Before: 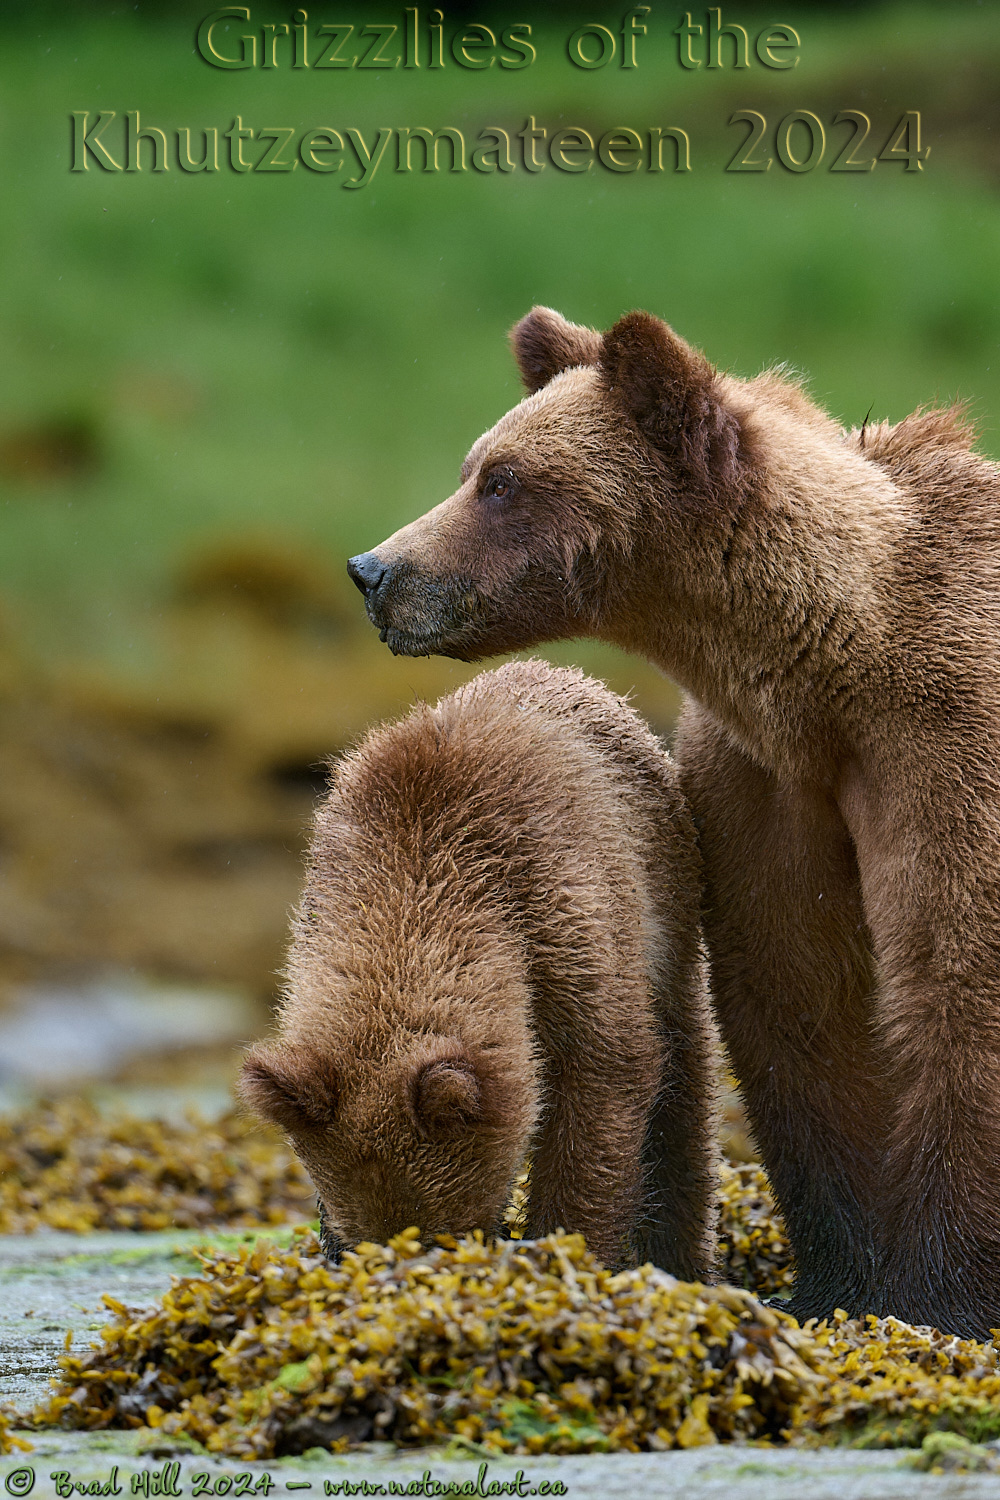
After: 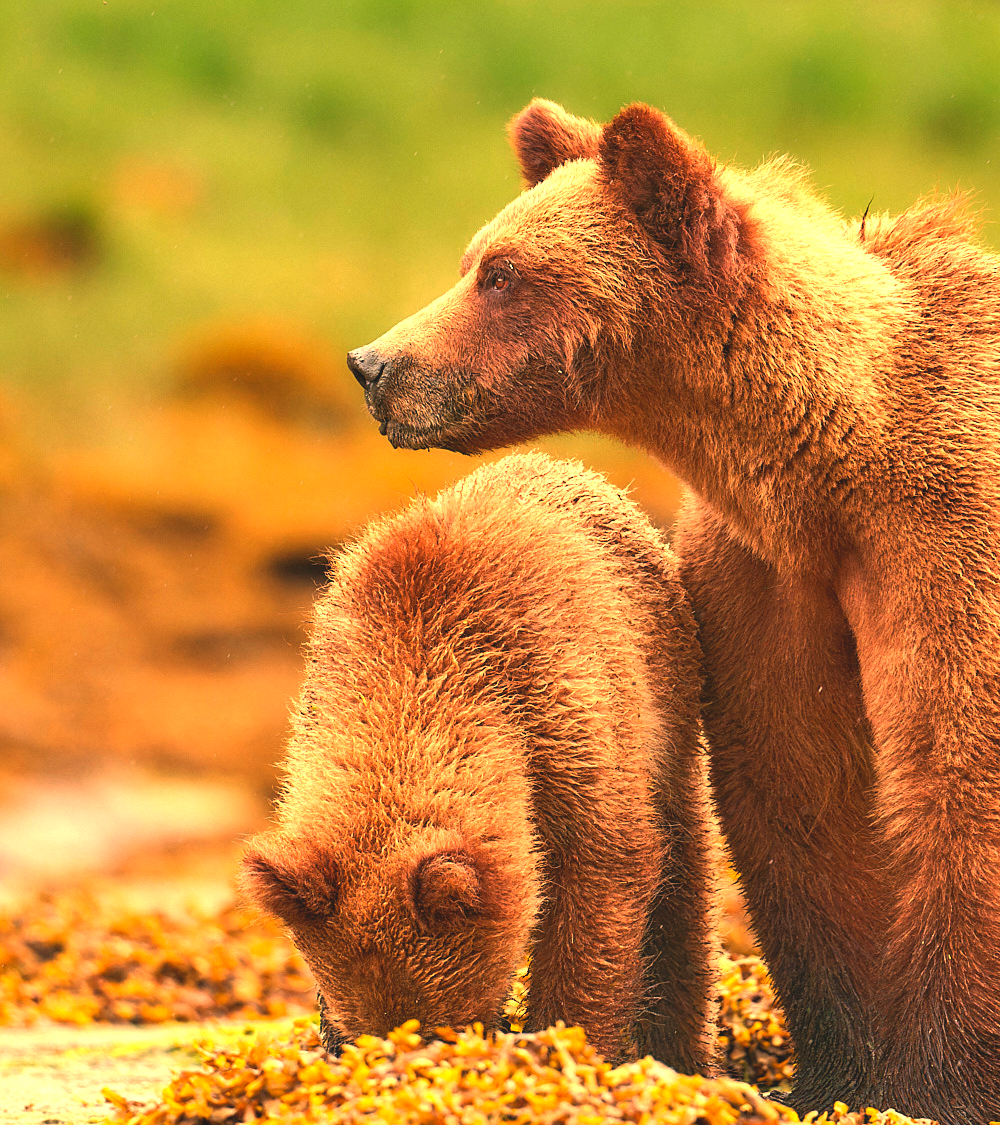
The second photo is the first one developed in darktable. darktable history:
crop: top 13.819%, bottom 11.169%
contrast brightness saturation: contrast 0.04, saturation 0.16
exposure: black level correction -0.005, exposure 1 EV, compensate highlight preservation false
white balance: red 1.467, blue 0.684
